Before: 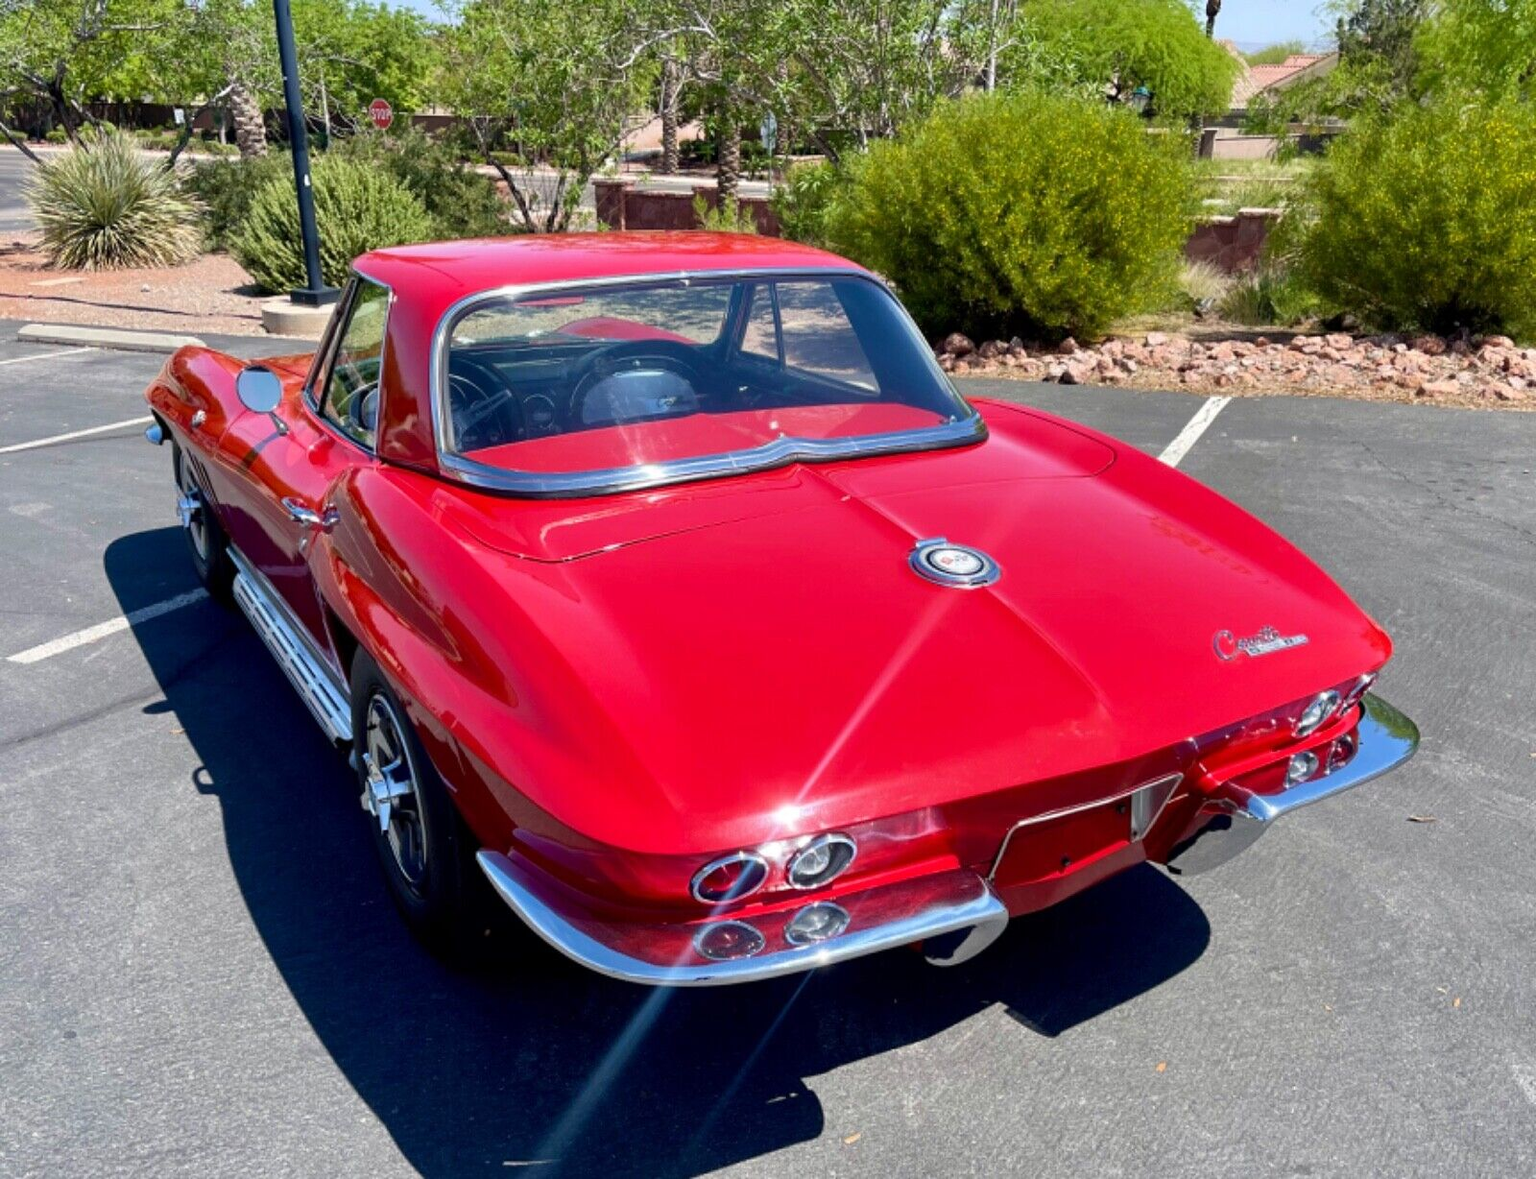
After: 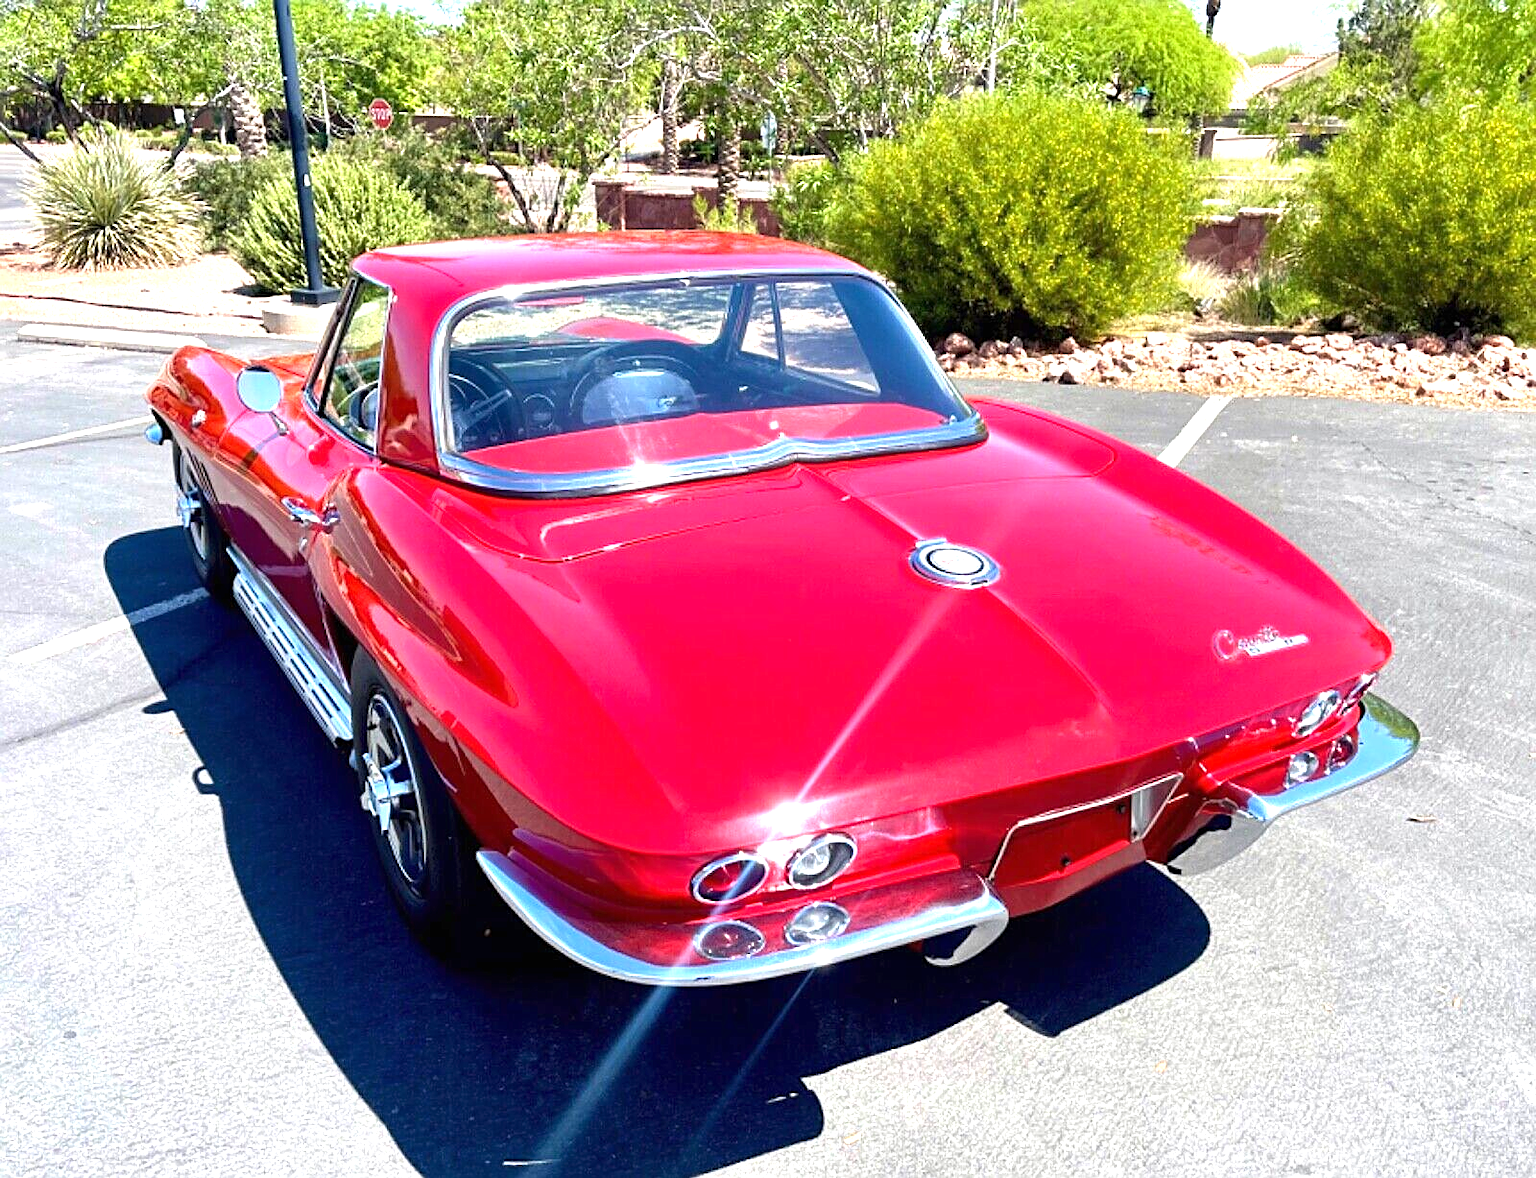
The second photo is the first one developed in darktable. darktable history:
sharpen: on, module defaults
exposure: black level correction 0, exposure 1.283 EV, compensate highlight preservation false
